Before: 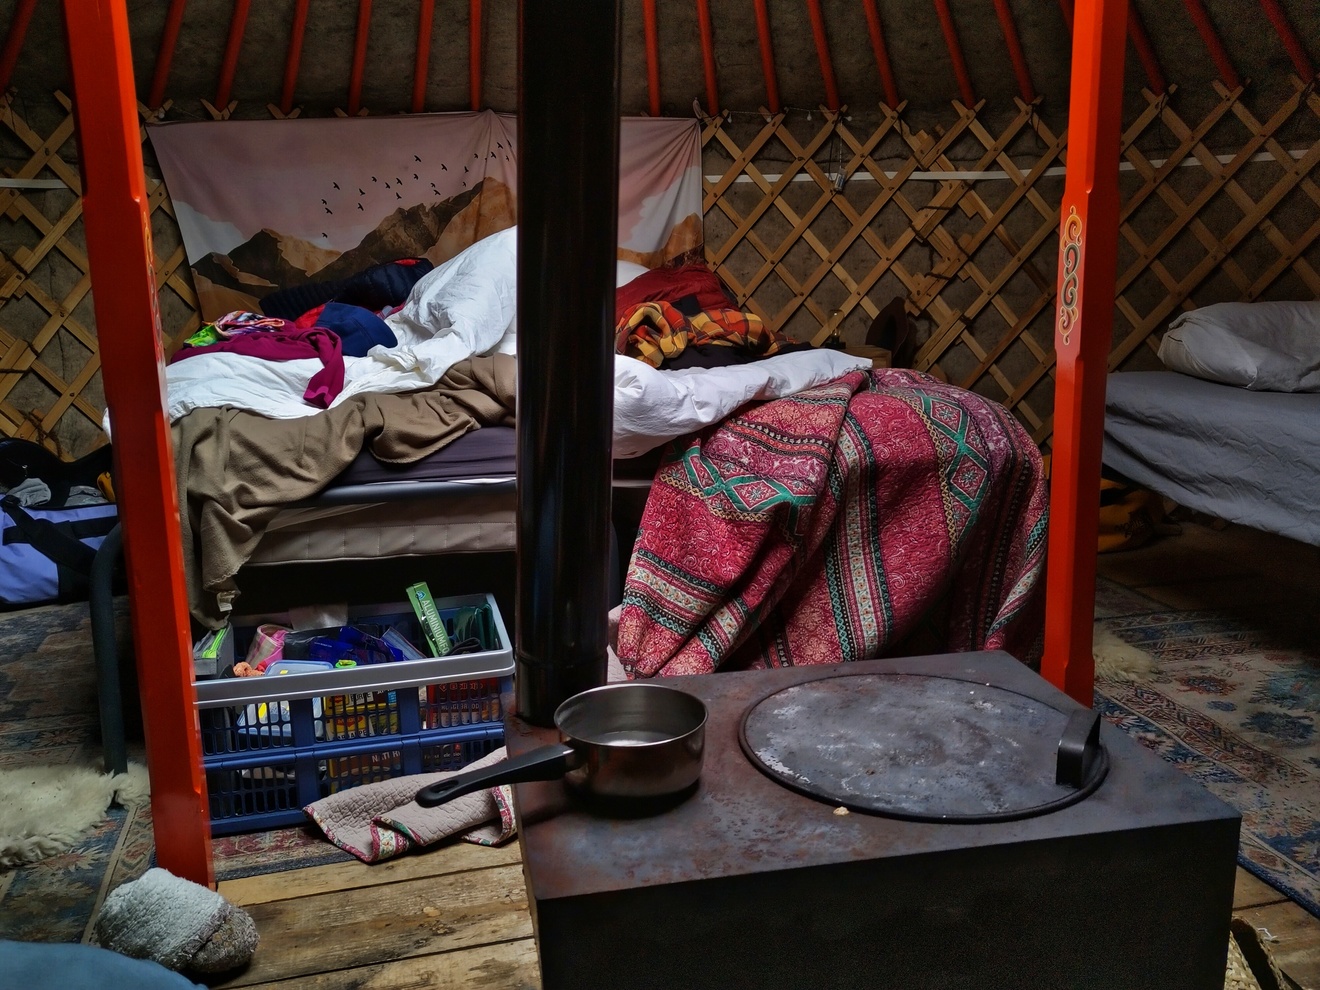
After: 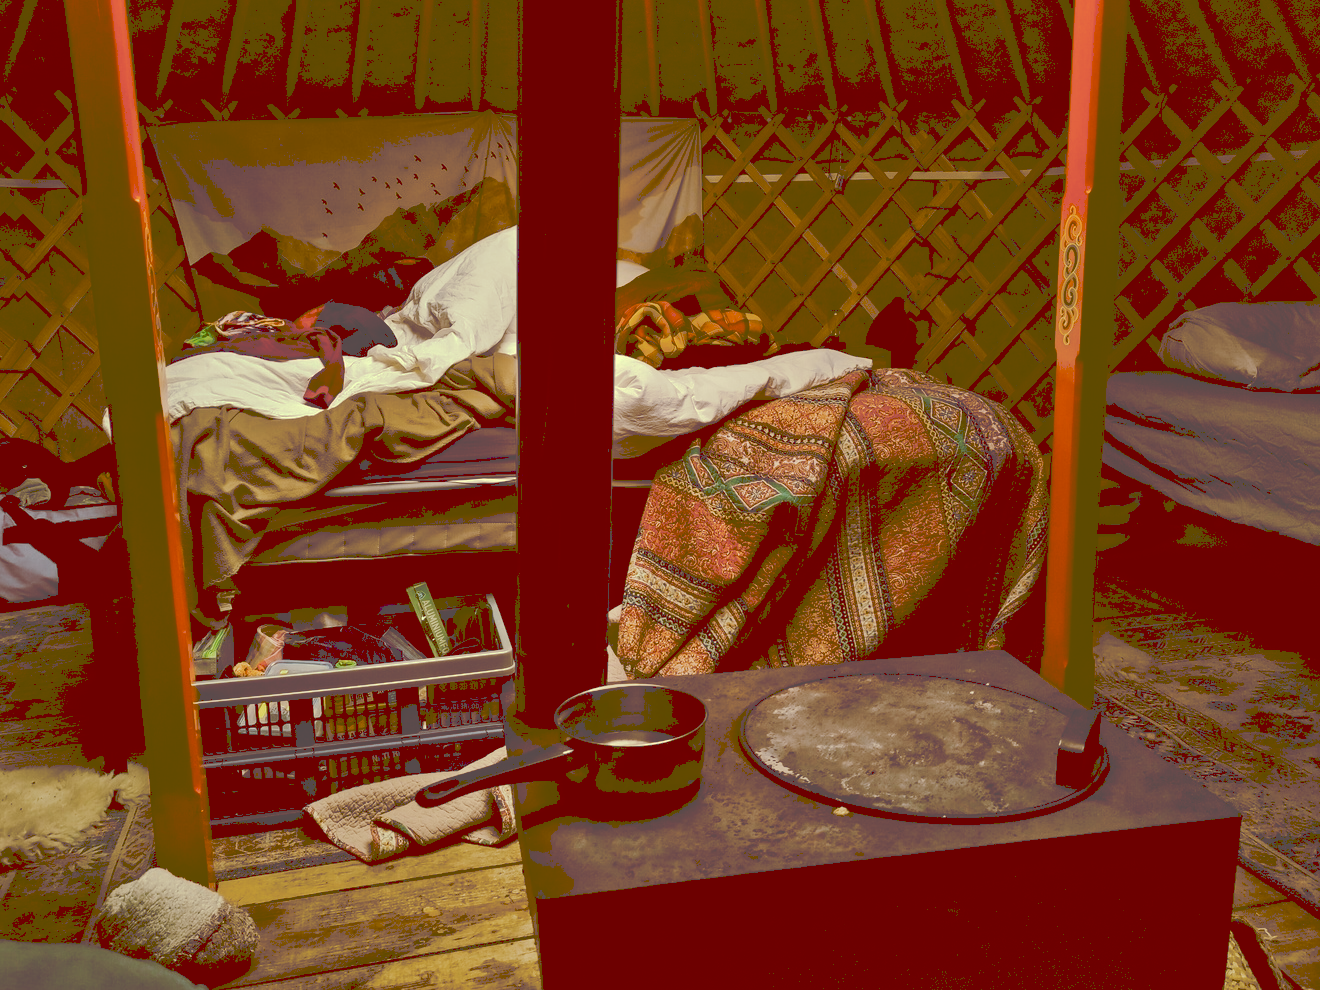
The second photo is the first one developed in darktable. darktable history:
tone curve: curves: ch0 [(0, 0) (0.003, 0.318) (0.011, 0.318) (0.025, 0.318) (0.044, 0.32) (0.069, 0.321) (0.1, 0.322) (0.136, 0.324) (0.177, 0.327) (0.224, 0.332) (0.277, 0.352) (0.335, 0.397) (0.399, 0.458) (0.468, 0.539) (0.543, 0.617) (0.623, 0.689) (0.709, 0.752) (0.801, 0.819) (0.898, 0.871) (1, 1)], preserve colors none
color look up table: target L [97.88, 86.44, 78.21, 78.67, 77.06, 64.81, 56.89, 48.34, 50.21, 39.14, 33.38, 13.99, 82.71, 84.06, 73.93, 76.78, 69.69, 64.44, 56.85, 63.23, 57.93, 49.68, 45.64, 42.71, 33.94, 31.43, 25.65, 11.24, 99.74, 85.4, 74.91, 81.48, 65.81, 87.07, 73.02, 48.77, 76.17, 49.45, 49.57, 33.22, 14.91, 29.94, 12.53, 12.7, 11.32, 66.12, 46.91, 46.54, 32.06], target a [-22.87, -27.62, -40.54, -41.28, -12.08, -7.44, -27.85, -34.91, -13.27, -14.29, -10.18, 37.8, 1.06, 1.776, 17.02, 17.72, 39.27, 46.37, 11.98, 21.9, 42.54, 33.69, 13.25, 43.54, 15.01, 28.5, 26.8, 47.84, -5.241, 11.82, 3.589, 6.832, 7.57, 8.91, 12.28, 8.27, 15.27, 44.61, 14.54, 23.37, 41.67, 24.71, 50.34, 50.67, 48, -31.35, -12.04, -8.613, -0.772], target b [50.12, 54.81, 35.7, 50.05, 31.89, 37.55, 37.32, 82.75, 21.59, 67.04, 57.04, 23.8, 64.86, 32.76, 51.83, 36.32, 31.24, 48.57, 97.42, 28.22, 99.32, 84.88, 78.16, 73.2, 58, 53.73, 43.91, 19.06, 33.83, 19.81, 4.358, 17.31, 24.14, 16.24, -4.728, 23.97, -1.582, 16.23, 15.49, 20.44, 25.36, -13.55, 21.27, 21.47, 19.16, 11.2, 10.91, -5.874, 54.68], num patches 49
